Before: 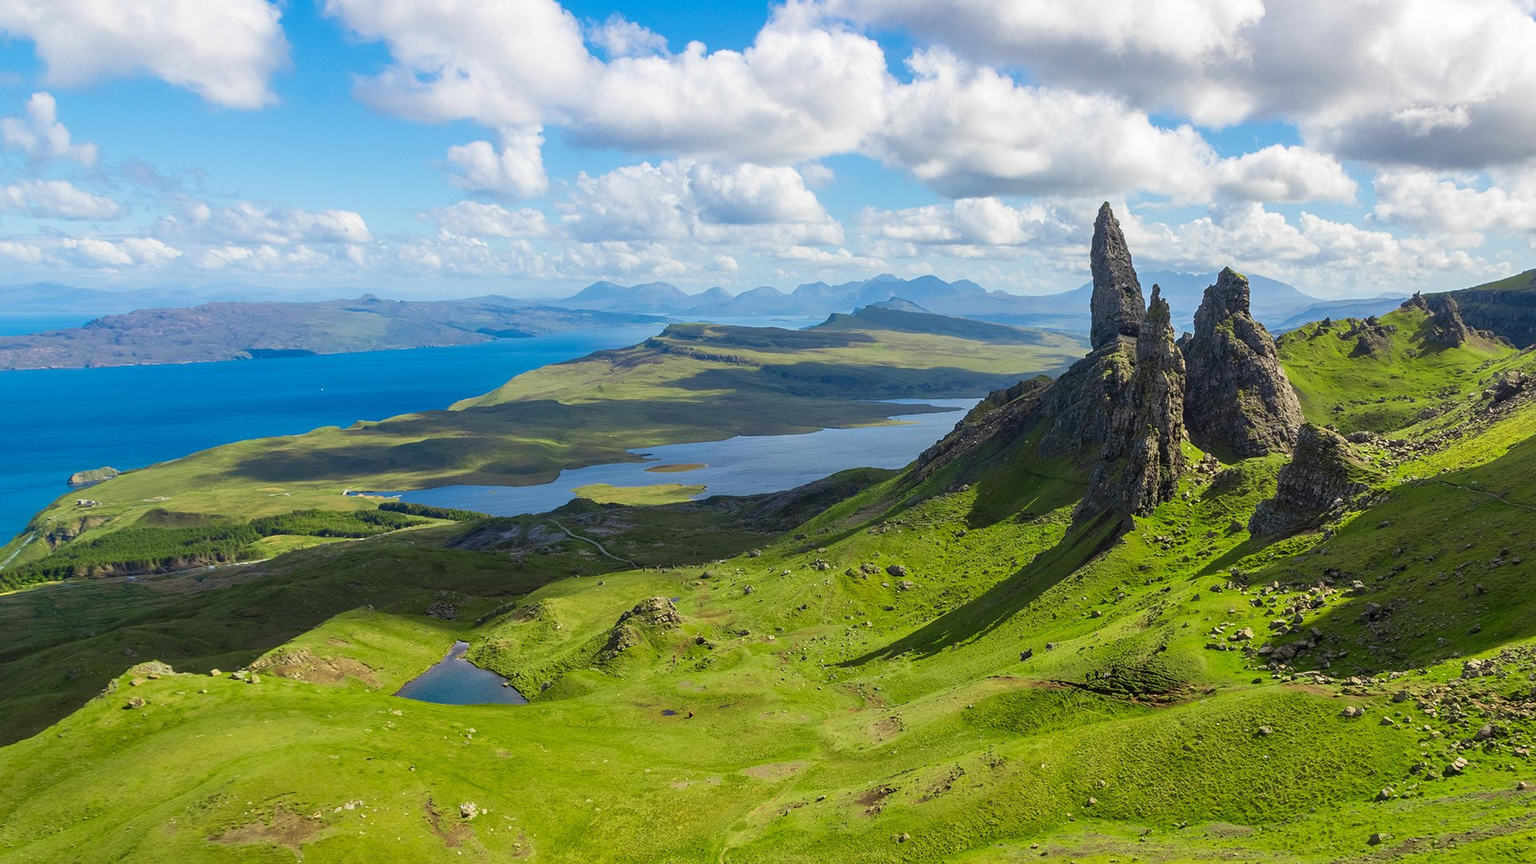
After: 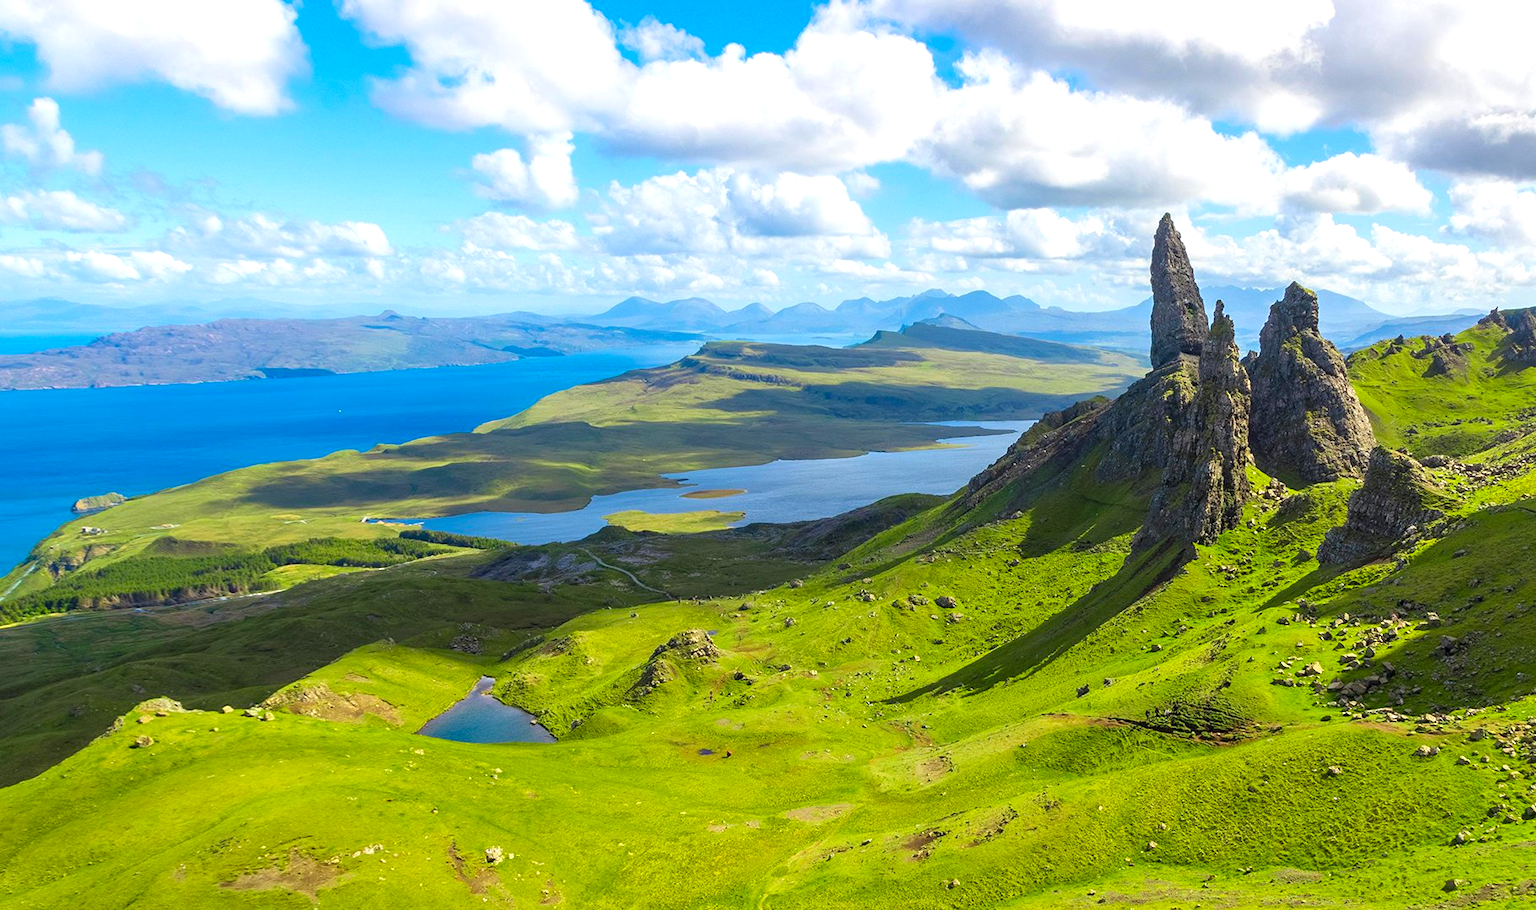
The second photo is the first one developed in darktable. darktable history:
exposure: exposure 0.484 EV, compensate highlight preservation false
color balance rgb: perceptual saturation grading › global saturation -0.934%, global vibrance 34.676%
crop and rotate: right 5.208%
